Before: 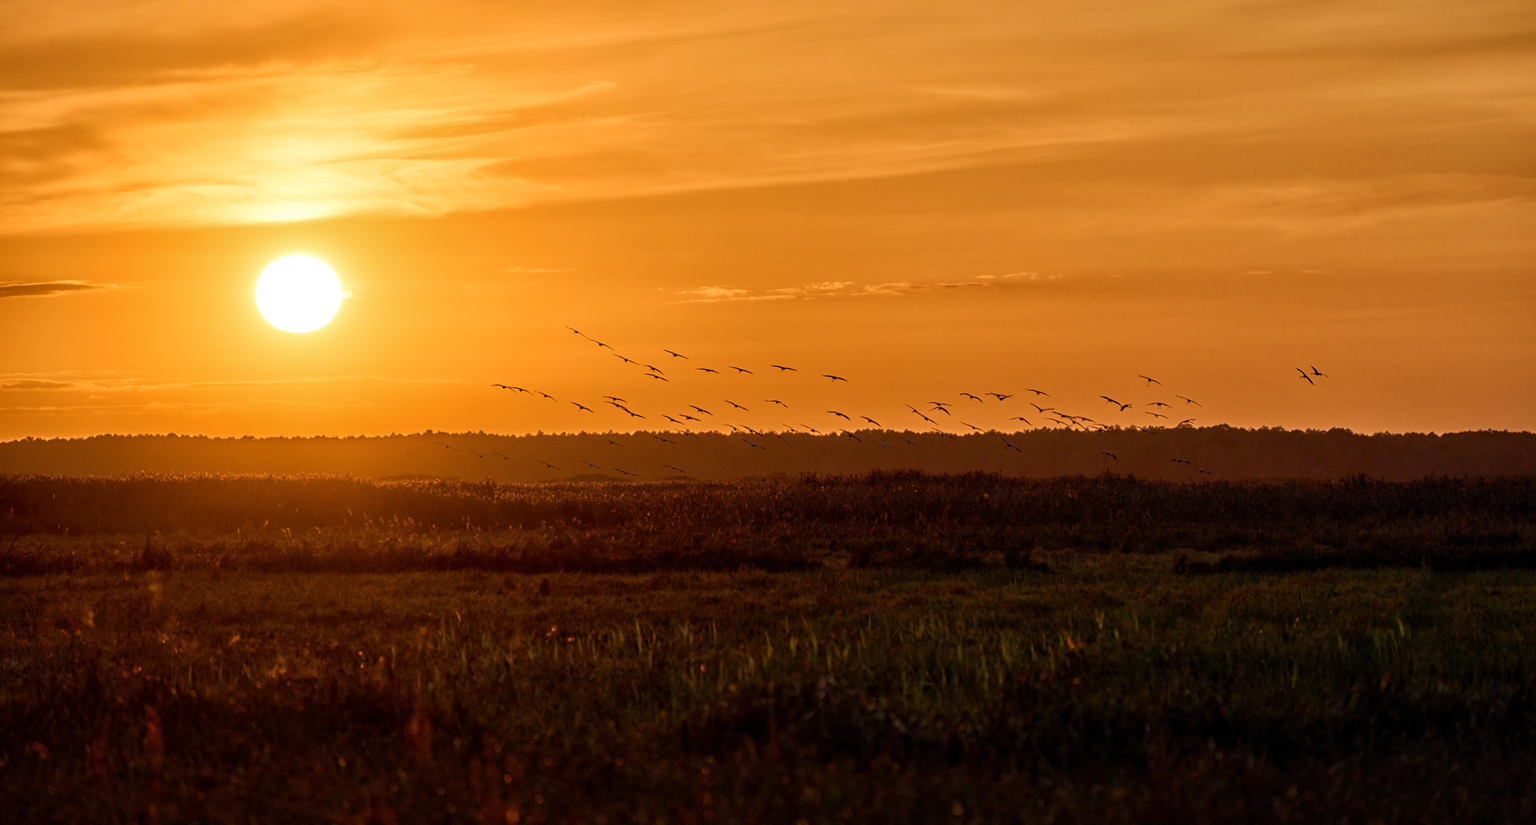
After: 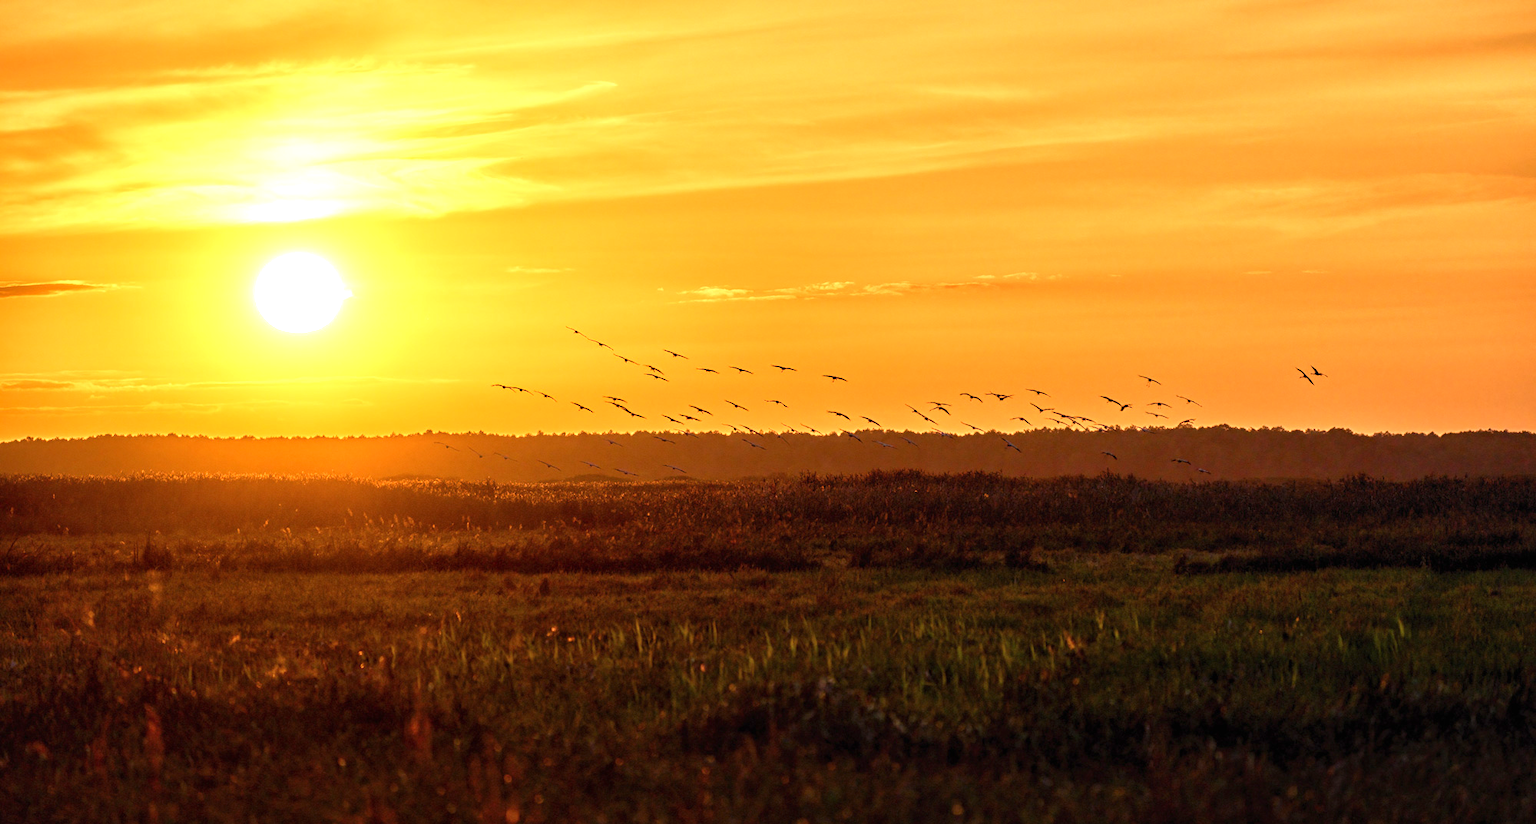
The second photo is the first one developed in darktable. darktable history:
exposure: black level correction 0, exposure 1.099 EV, compensate highlight preservation false
